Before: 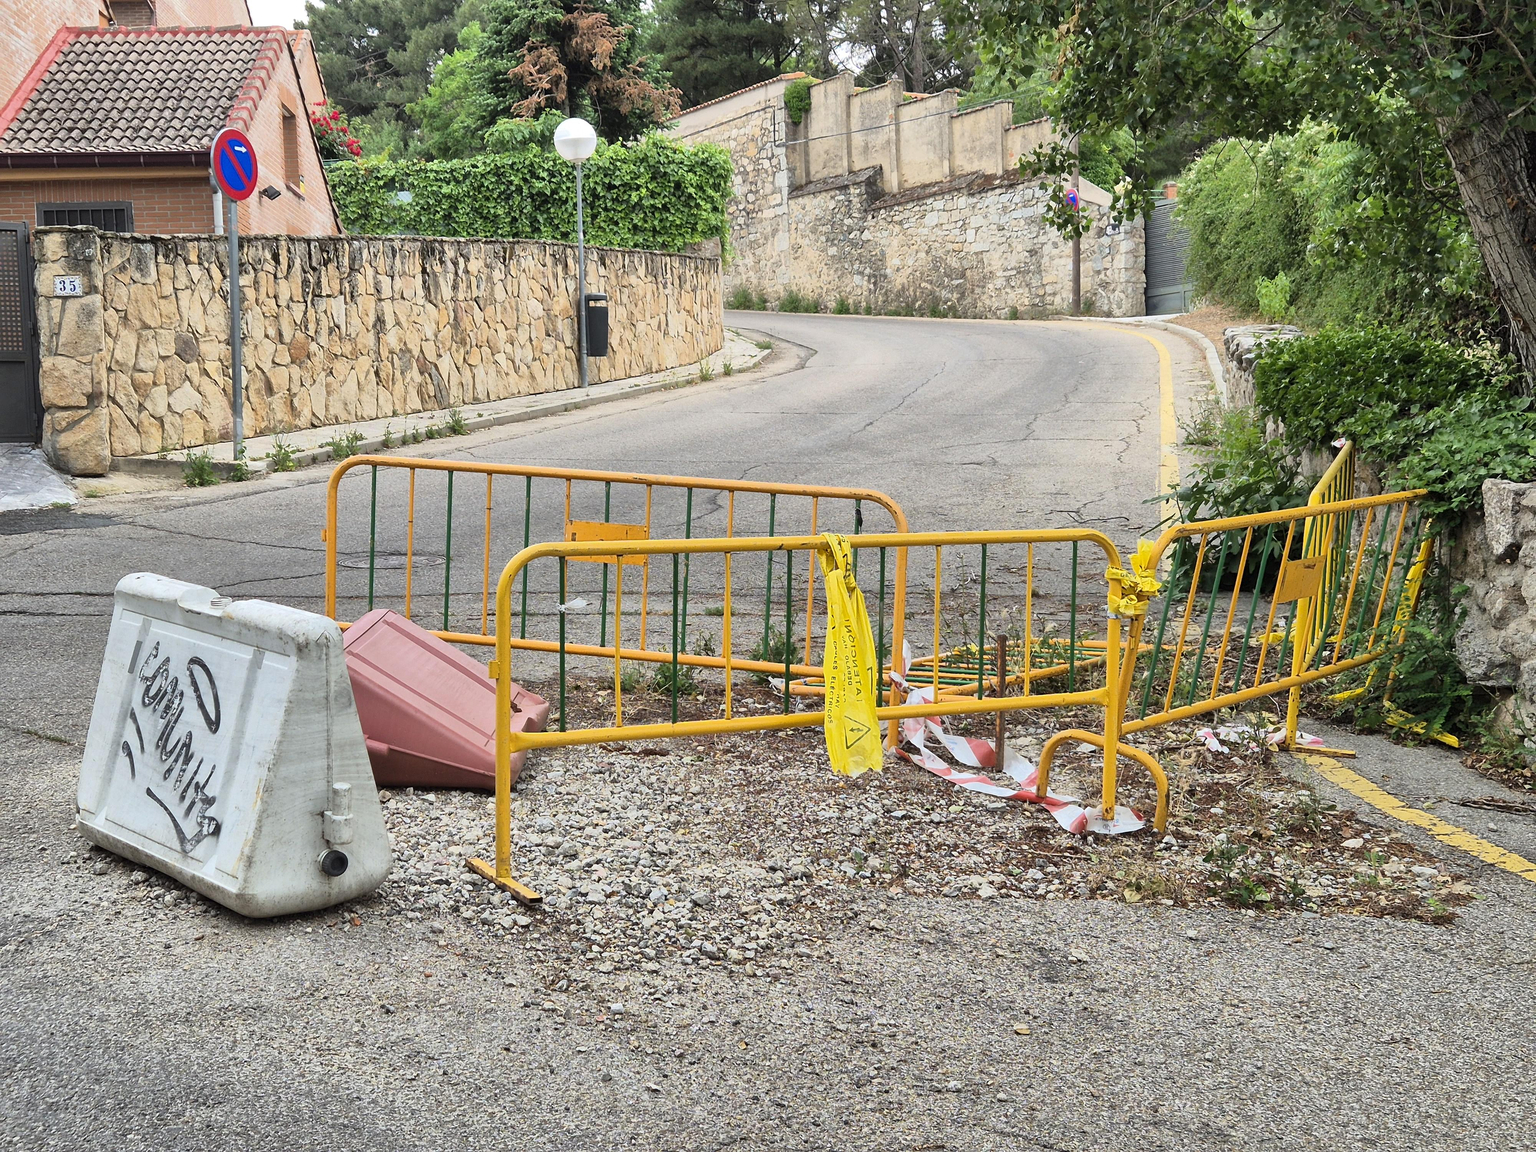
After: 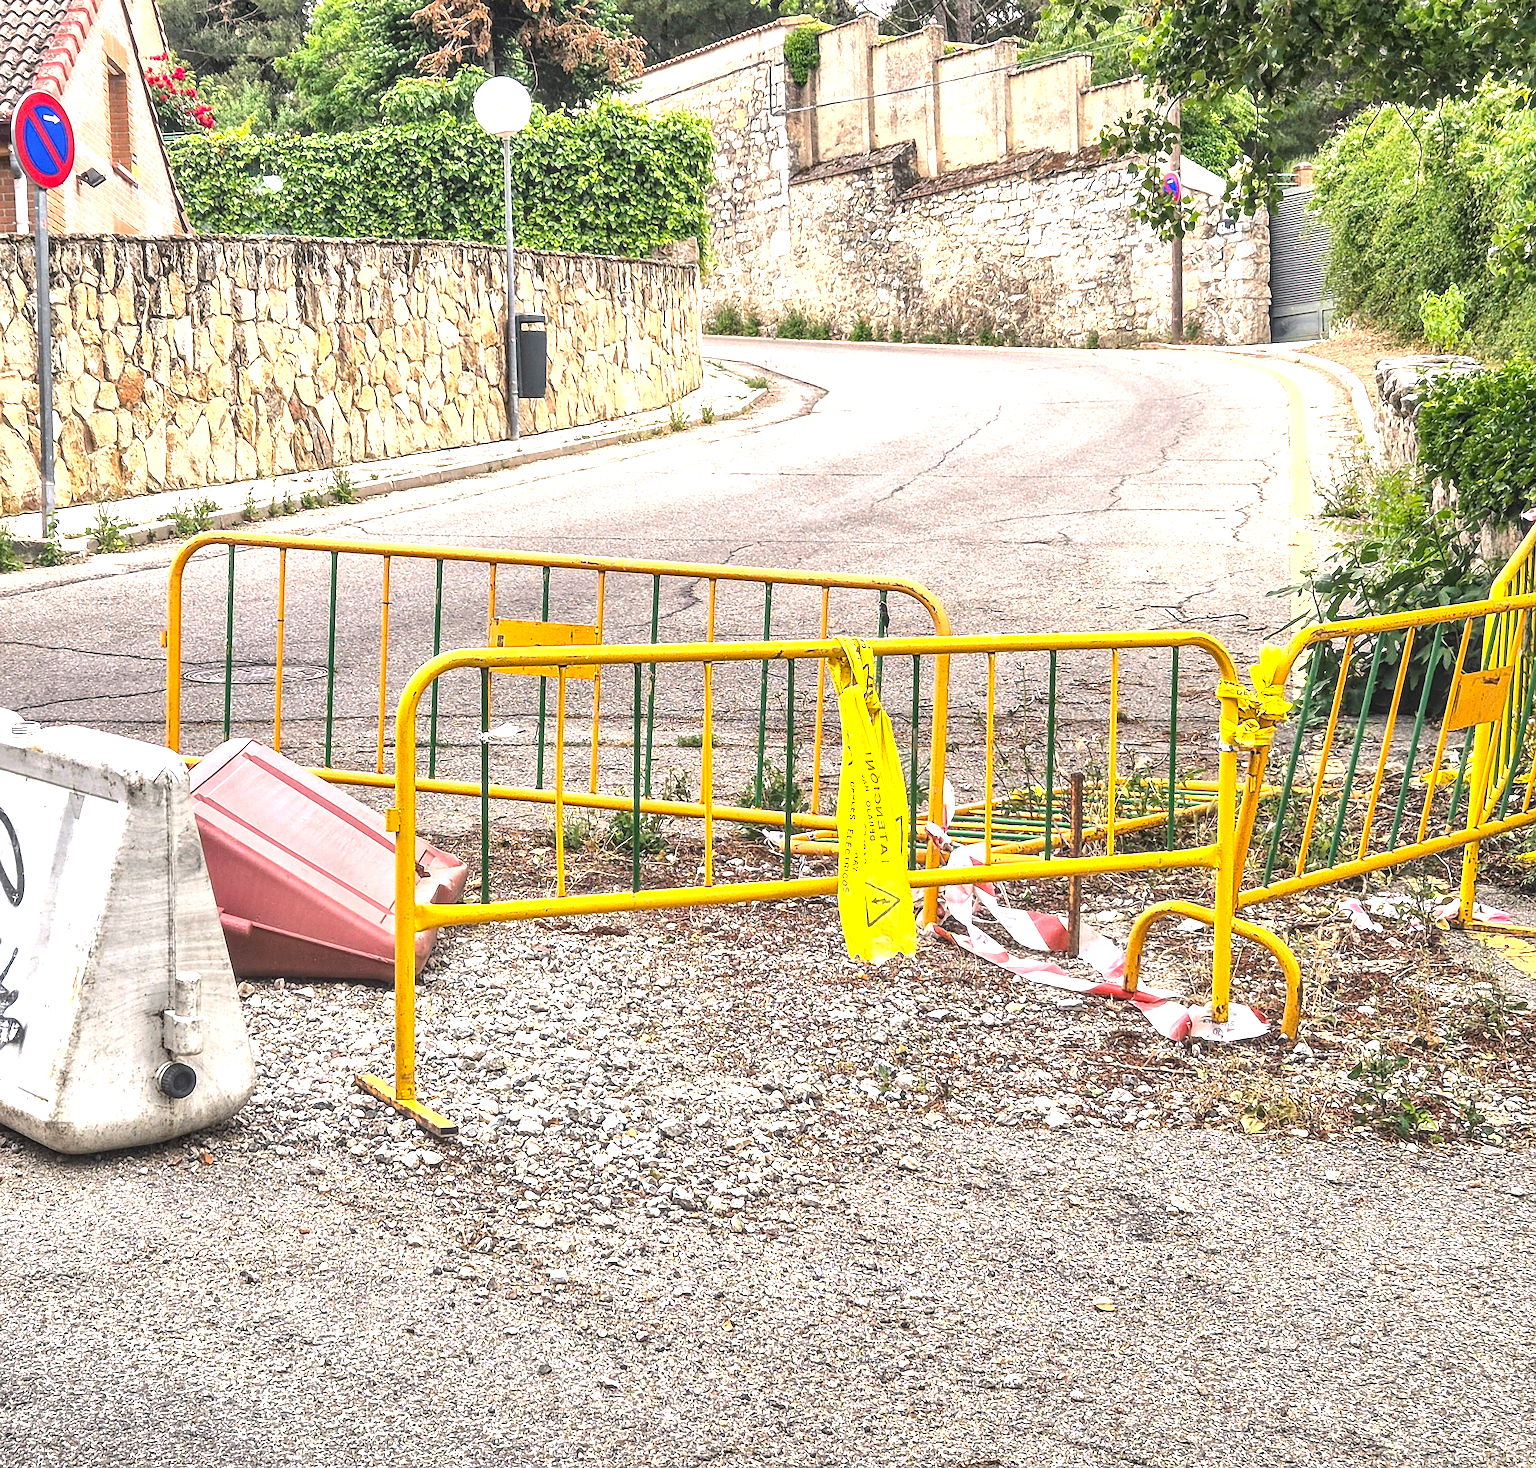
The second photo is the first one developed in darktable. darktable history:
color balance rgb: power › hue 329.47°, highlights gain › chroma 2.373%, highlights gain › hue 35.32°, perceptual saturation grading › global saturation -0.027%, perceptual brilliance grading › global brilliance -17.427%, perceptual brilliance grading › highlights 29.157%
crop and rotate: left 13.192%, top 5.328%, right 12.555%
exposure: exposure 0.663 EV, compensate exposure bias true, compensate highlight preservation false
local contrast: highlights 0%, shadows 6%, detail 134%
tone equalizer: edges refinement/feathering 500, mask exposure compensation -1.57 EV, preserve details no
sharpen: on, module defaults
